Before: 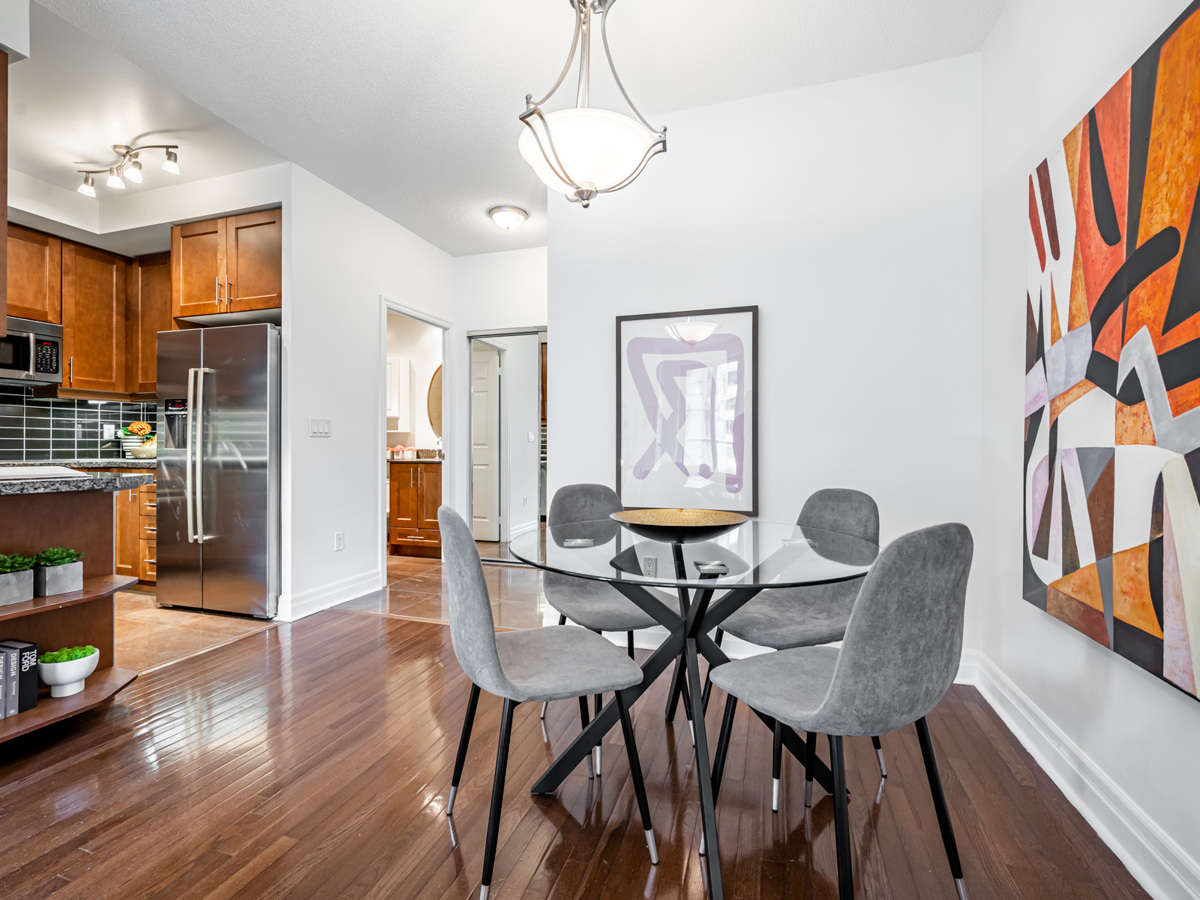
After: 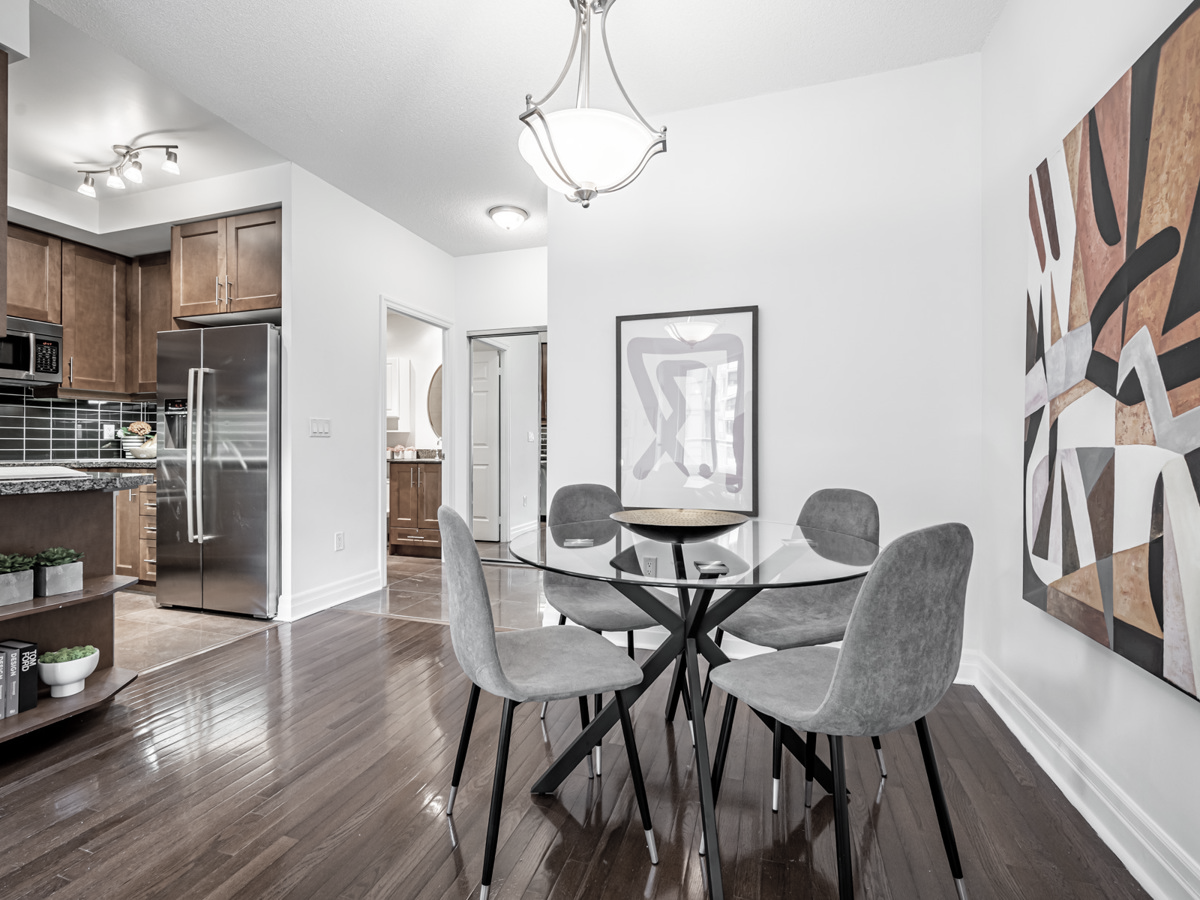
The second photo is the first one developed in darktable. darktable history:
color zones: curves: ch1 [(0, 0.153) (0.143, 0.15) (0.286, 0.151) (0.429, 0.152) (0.571, 0.152) (0.714, 0.151) (0.857, 0.151) (1, 0.153)]
